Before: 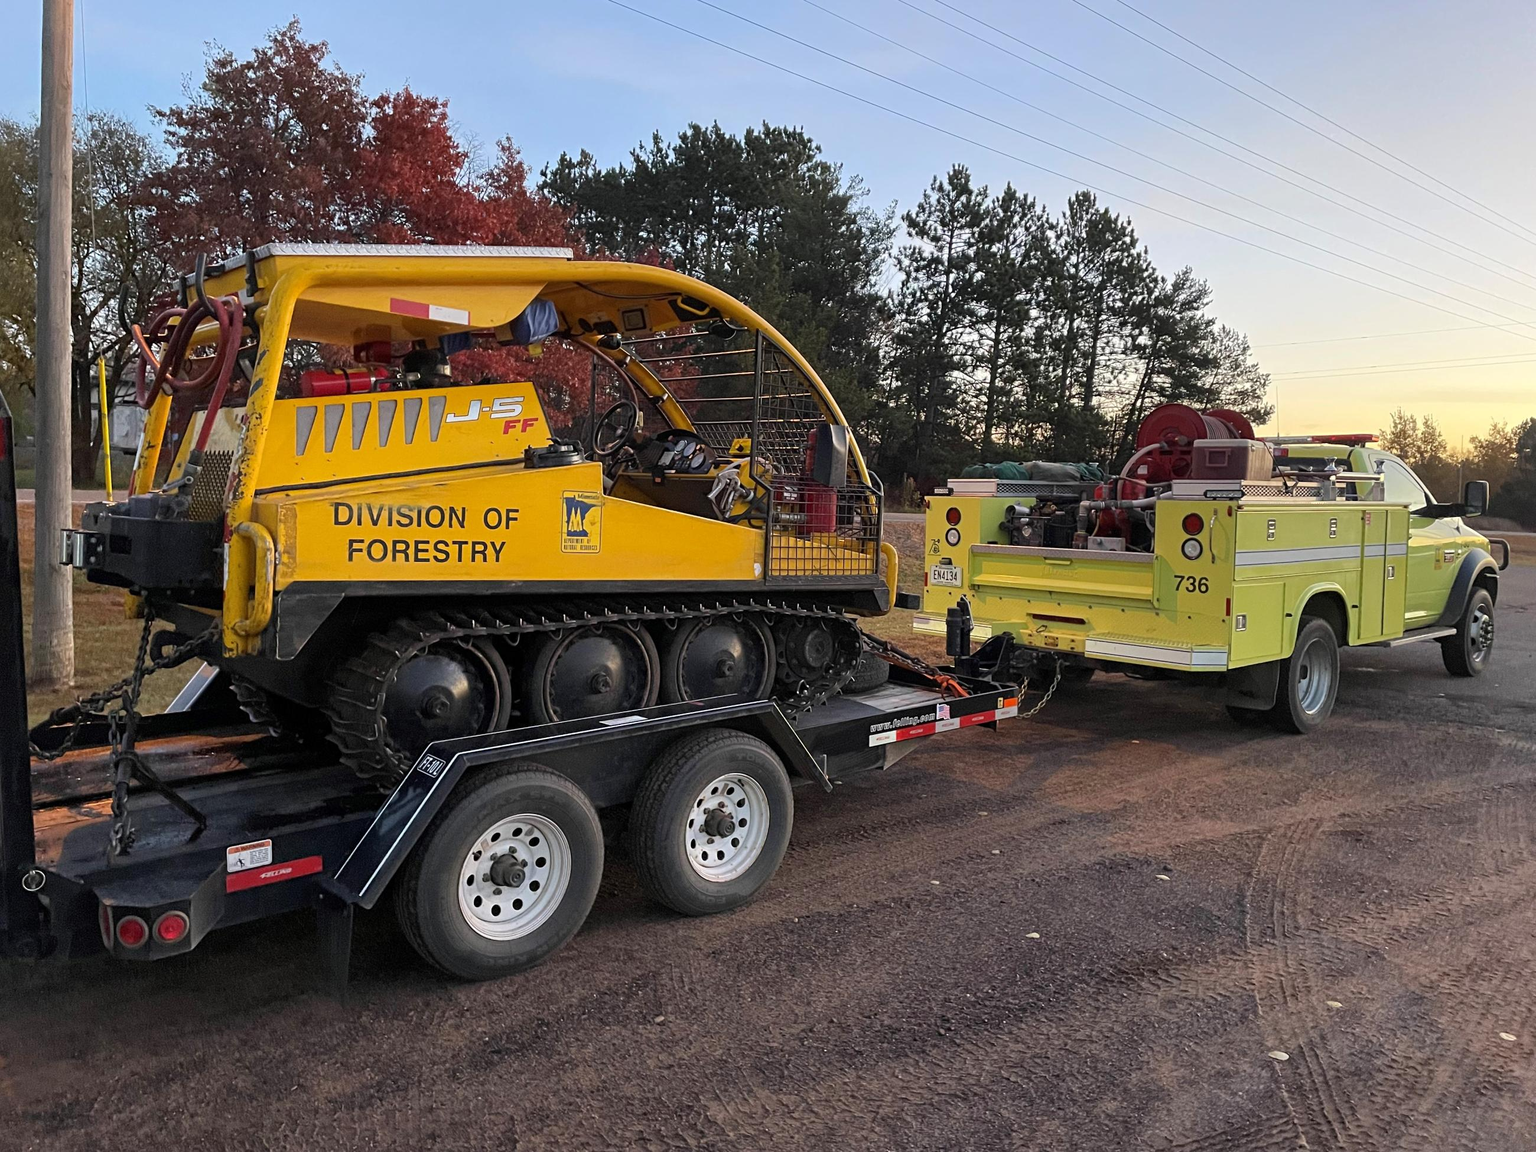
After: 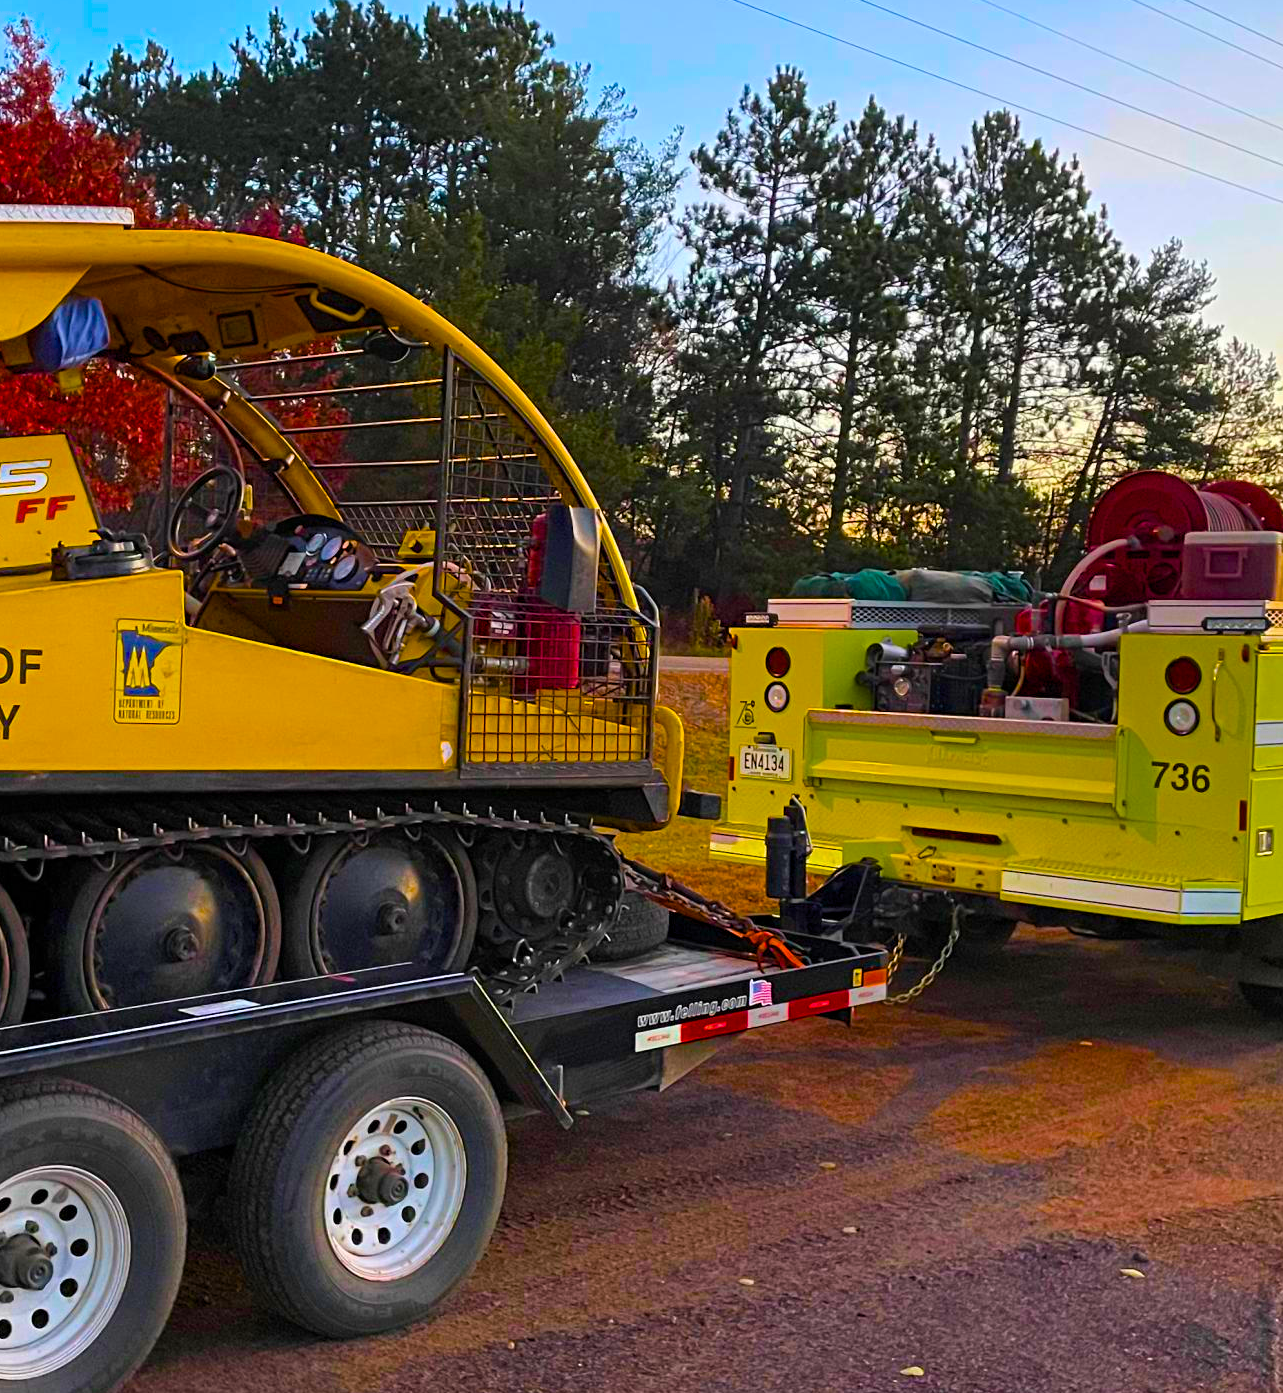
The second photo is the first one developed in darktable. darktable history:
color balance rgb: perceptual saturation grading › global saturation 65.643%, perceptual saturation grading › highlights 59.171%, perceptual saturation grading › mid-tones 49.508%, perceptual saturation grading › shadows 49.788%, global vibrance 44.419%
crop: left 32.169%, top 10.922%, right 18.45%, bottom 17.6%
